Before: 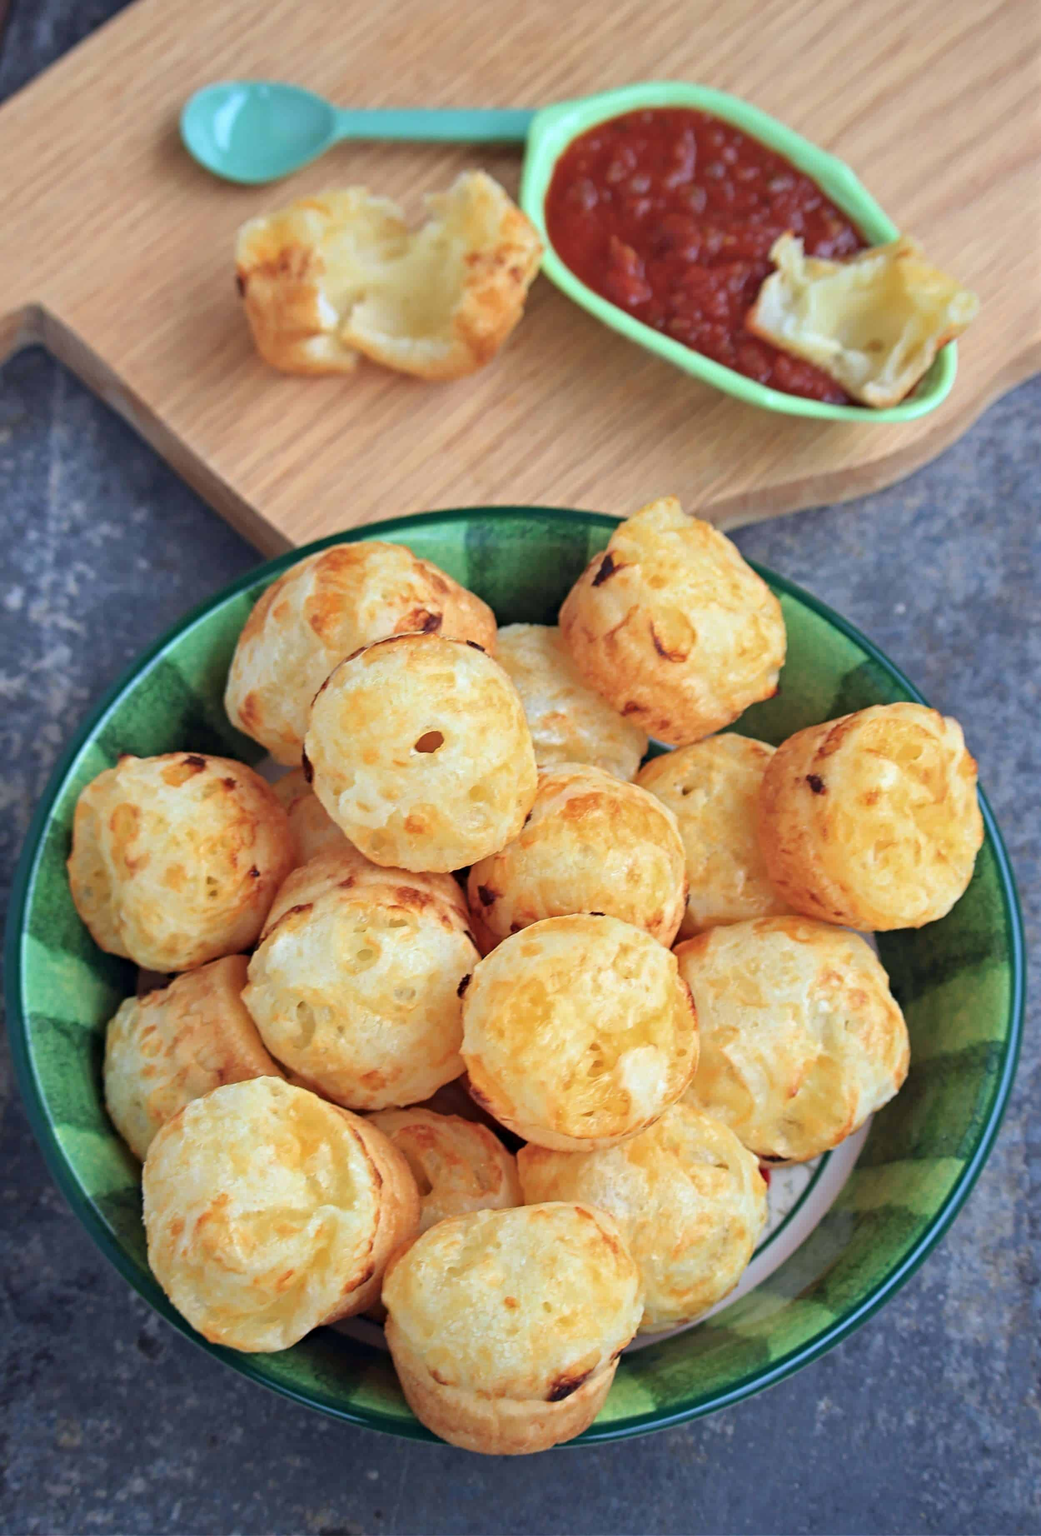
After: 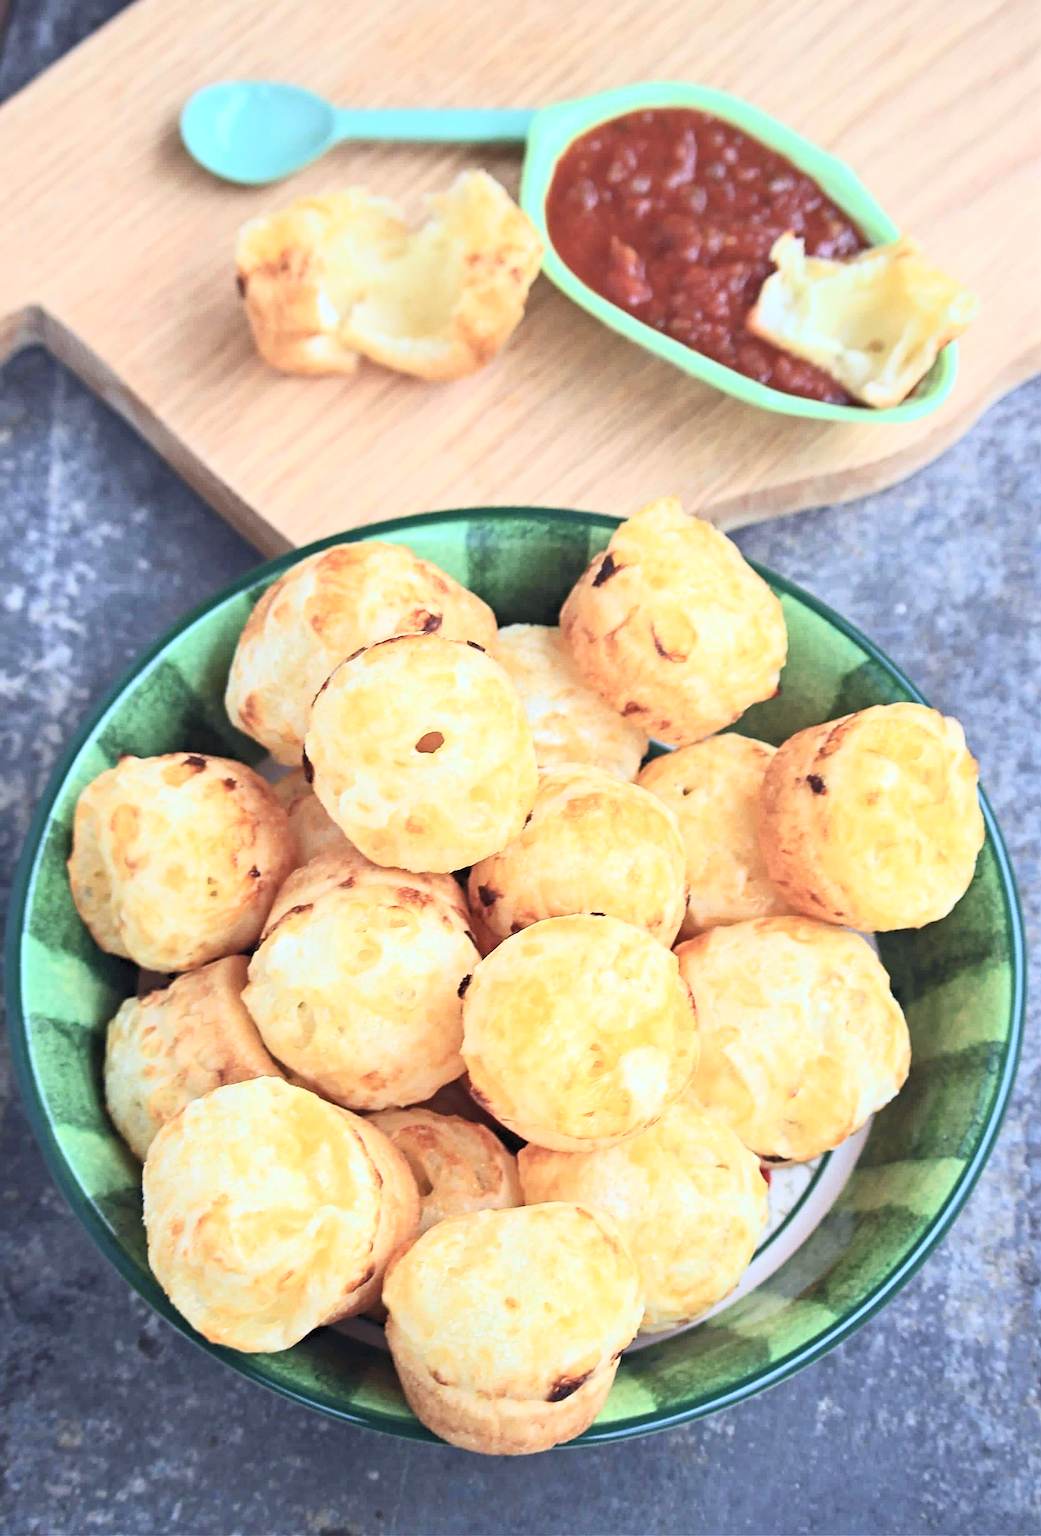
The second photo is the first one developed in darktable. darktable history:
sharpen: on, module defaults
contrast brightness saturation: contrast 0.39, brightness 0.53
white balance: red 0.967, blue 1.049
